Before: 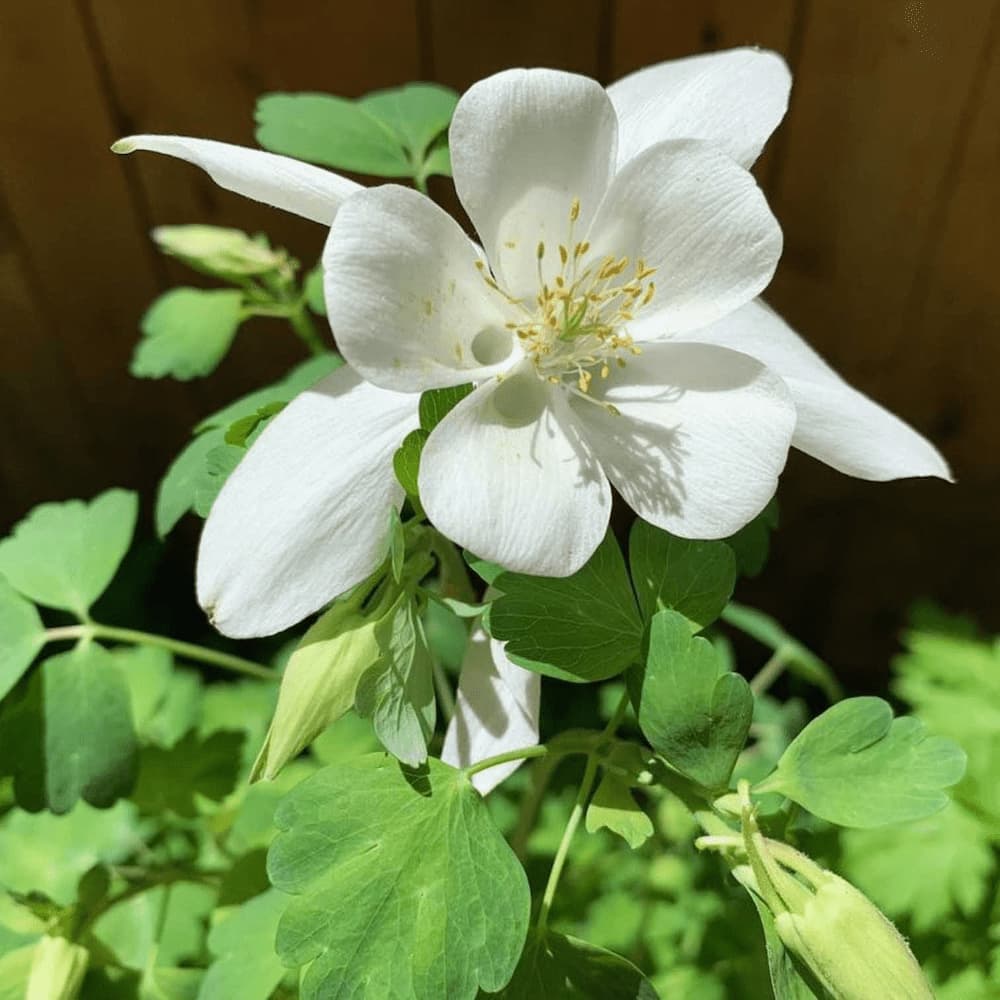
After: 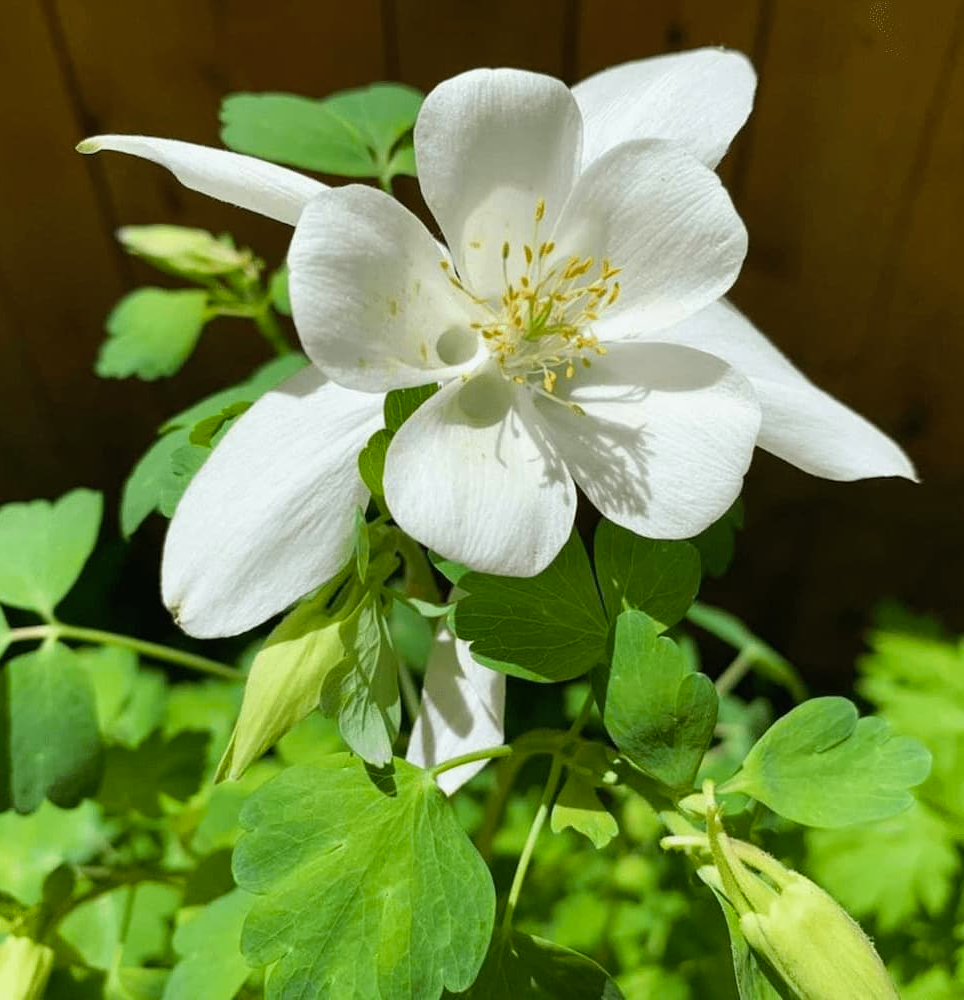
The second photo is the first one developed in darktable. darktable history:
crop and rotate: left 3.524%
color balance rgb: perceptual saturation grading › global saturation 30.487%, global vibrance 11.204%
contrast brightness saturation: saturation -0.1
